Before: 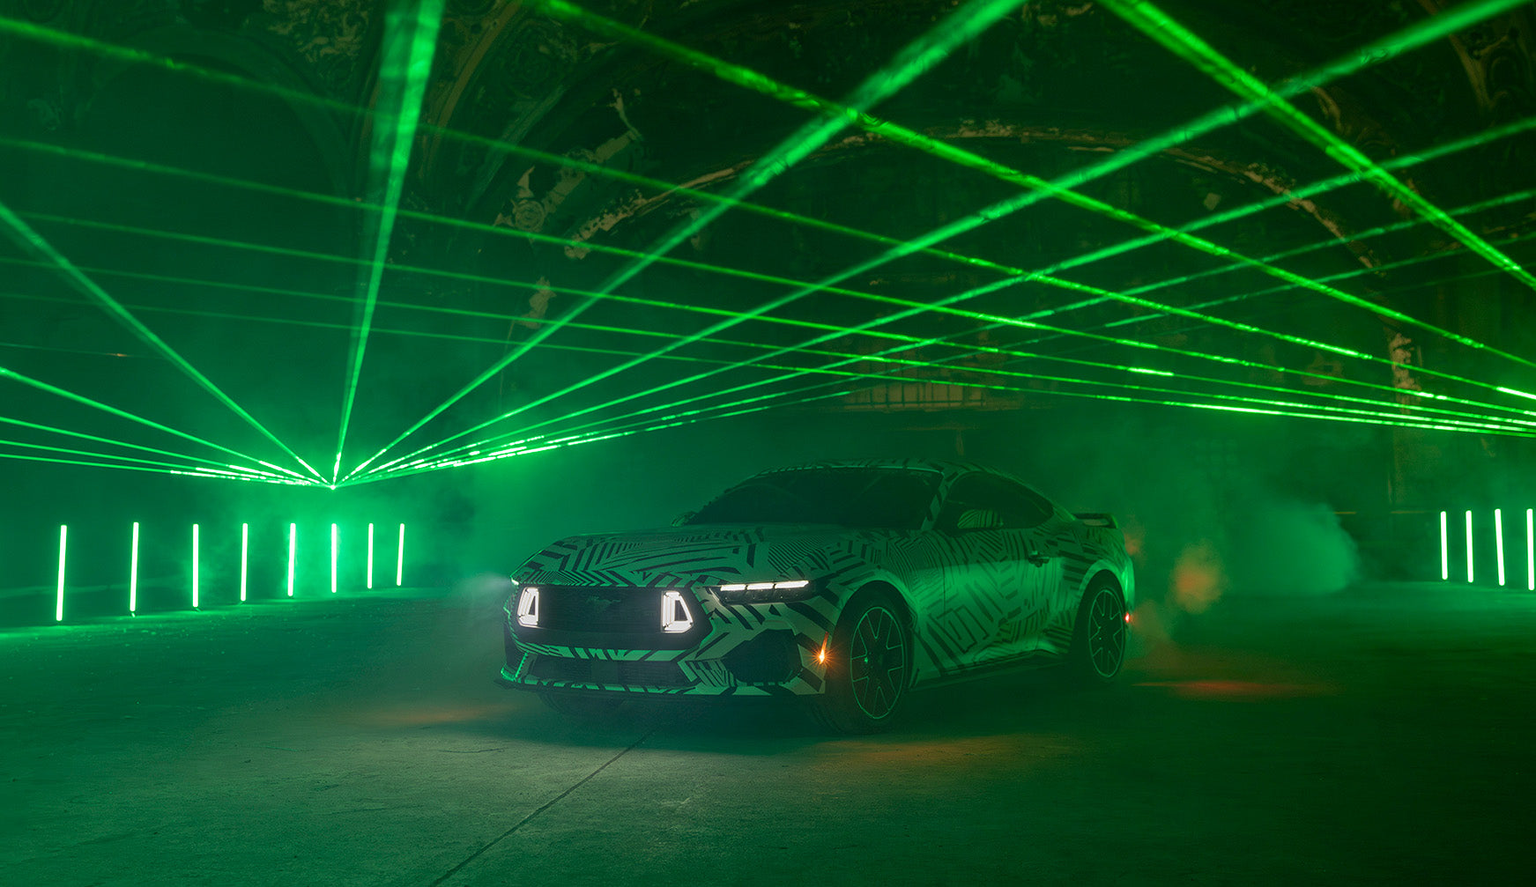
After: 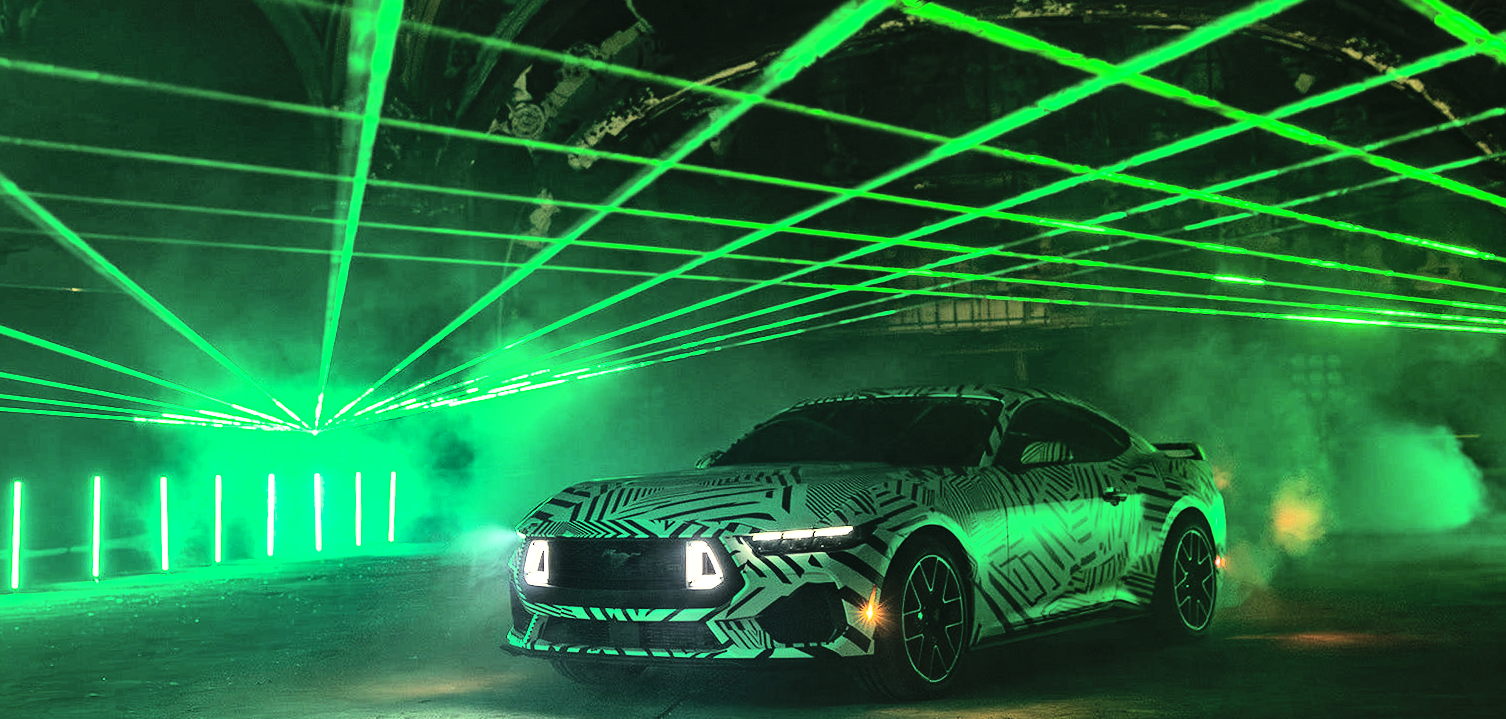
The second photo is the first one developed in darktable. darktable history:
tone equalizer: -8 EV -0.75 EV, -7 EV -0.7 EV, -6 EV -0.6 EV, -5 EV -0.4 EV, -3 EV 0.4 EV, -2 EV 0.6 EV, -1 EV 0.7 EV, +0 EV 0.75 EV, edges refinement/feathering 500, mask exposure compensation -1.57 EV, preserve details no
rgb curve: curves: ch0 [(0, 0) (0.21, 0.15) (0.24, 0.21) (0.5, 0.75) (0.75, 0.96) (0.89, 0.99) (1, 1)]; ch1 [(0, 0.02) (0.21, 0.13) (0.25, 0.2) (0.5, 0.67) (0.75, 0.9) (0.89, 0.97) (1, 1)]; ch2 [(0, 0.02) (0.21, 0.13) (0.25, 0.2) (0.5, 0.67) (0.75, 0.9) (0.89, 0.97) (1, 1)], compensate middle gray true
rotate and perspective: rotation -1.32°, lens shift (horizontal) -0.031, crop left 0.015, crop right 0.985, crop top 0.047, crop bottom 0.982
shadows and highlights: soften with gaussian
contrast equalizer: y [[0.5, 0.5, 0.478, 0.5, 0.5, 0.5], [0.5 ×6], [0.5 ×6], [0 ×6], [0 ×6]]
contrast brightness saturation: brightness 0.13
crop and rotate: left 2.425%, top 11.305%, right 9.6%, bottom 15.08%
local contrast: mode bilateral grid, contrast 20, coarseness 50, detail 120%, midtone range 0.2
